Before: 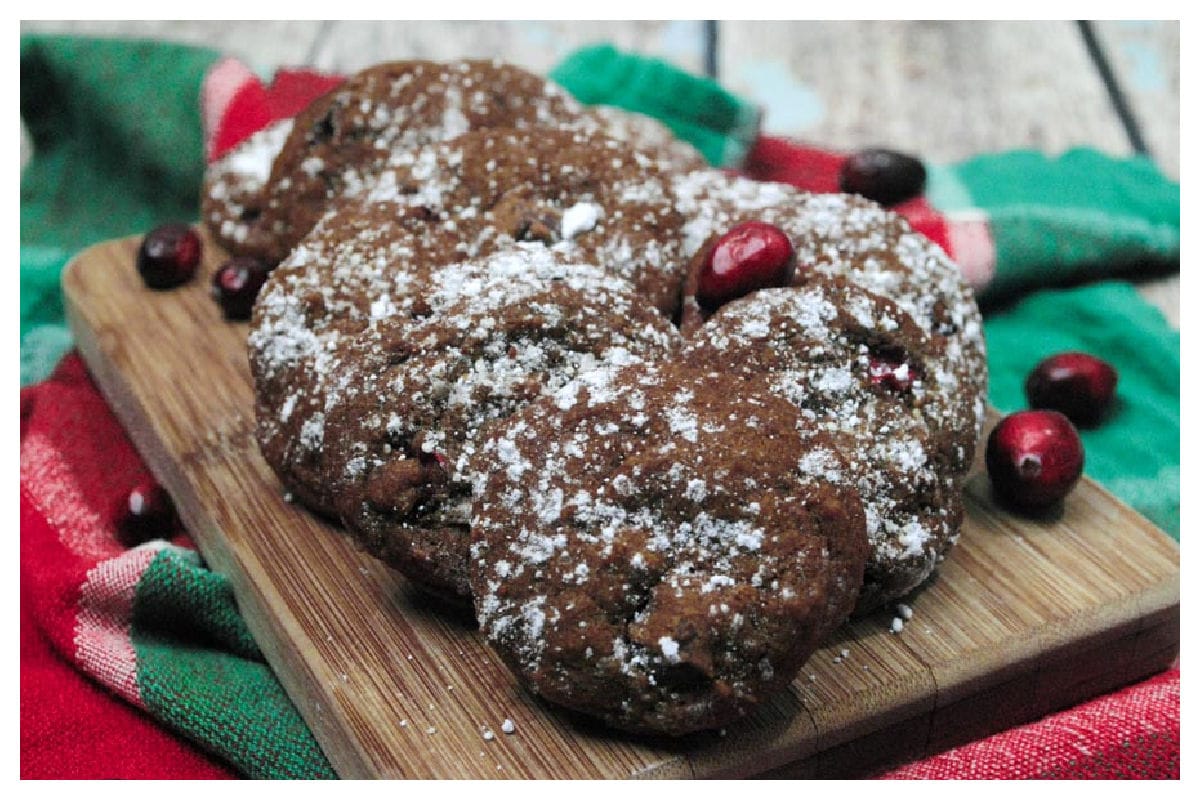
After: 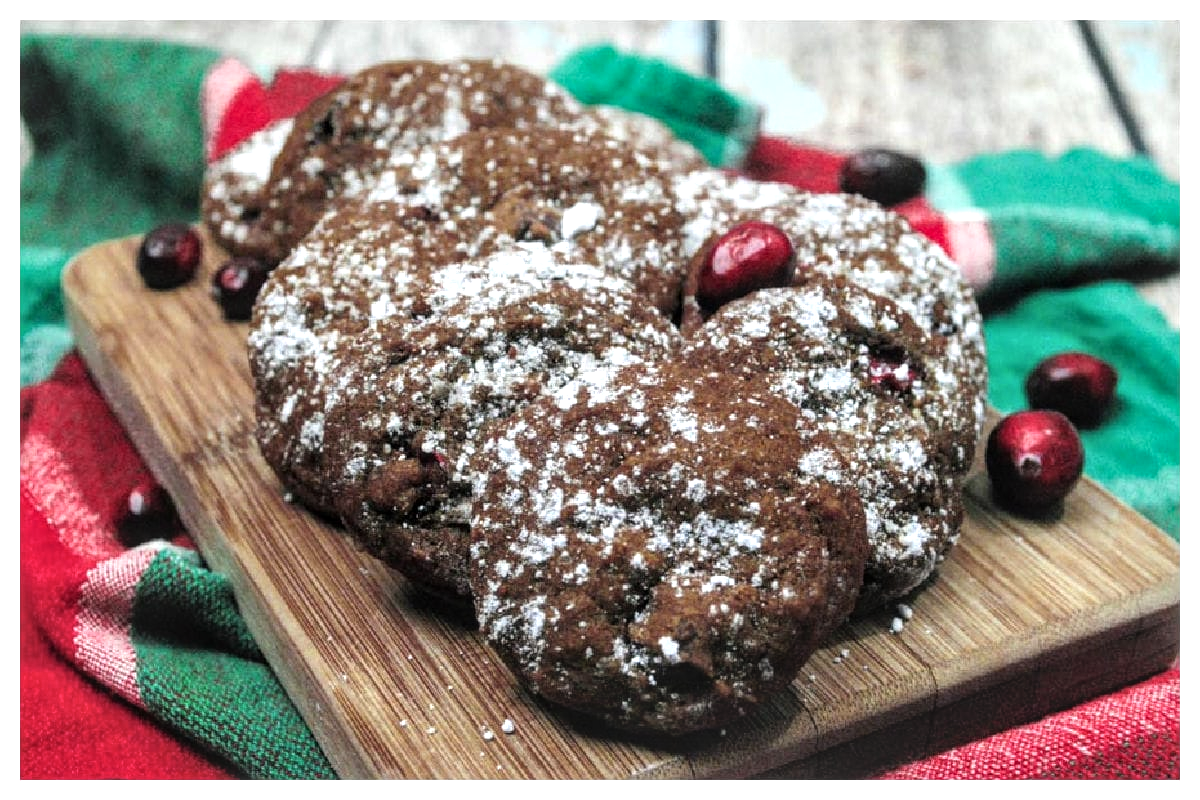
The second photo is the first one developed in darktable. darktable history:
local contrast: on, module defaults
tone equalizer: -8 EV -0.404 EV, -7 EV -0.414 EV, -6 EV -0.371 EV, -5 EV -0.254 EV, -3 EV 0.208 EV, -2 EV 0.363 EV, -1 EV 0.401 EV, +0 EV 0.434 EV
